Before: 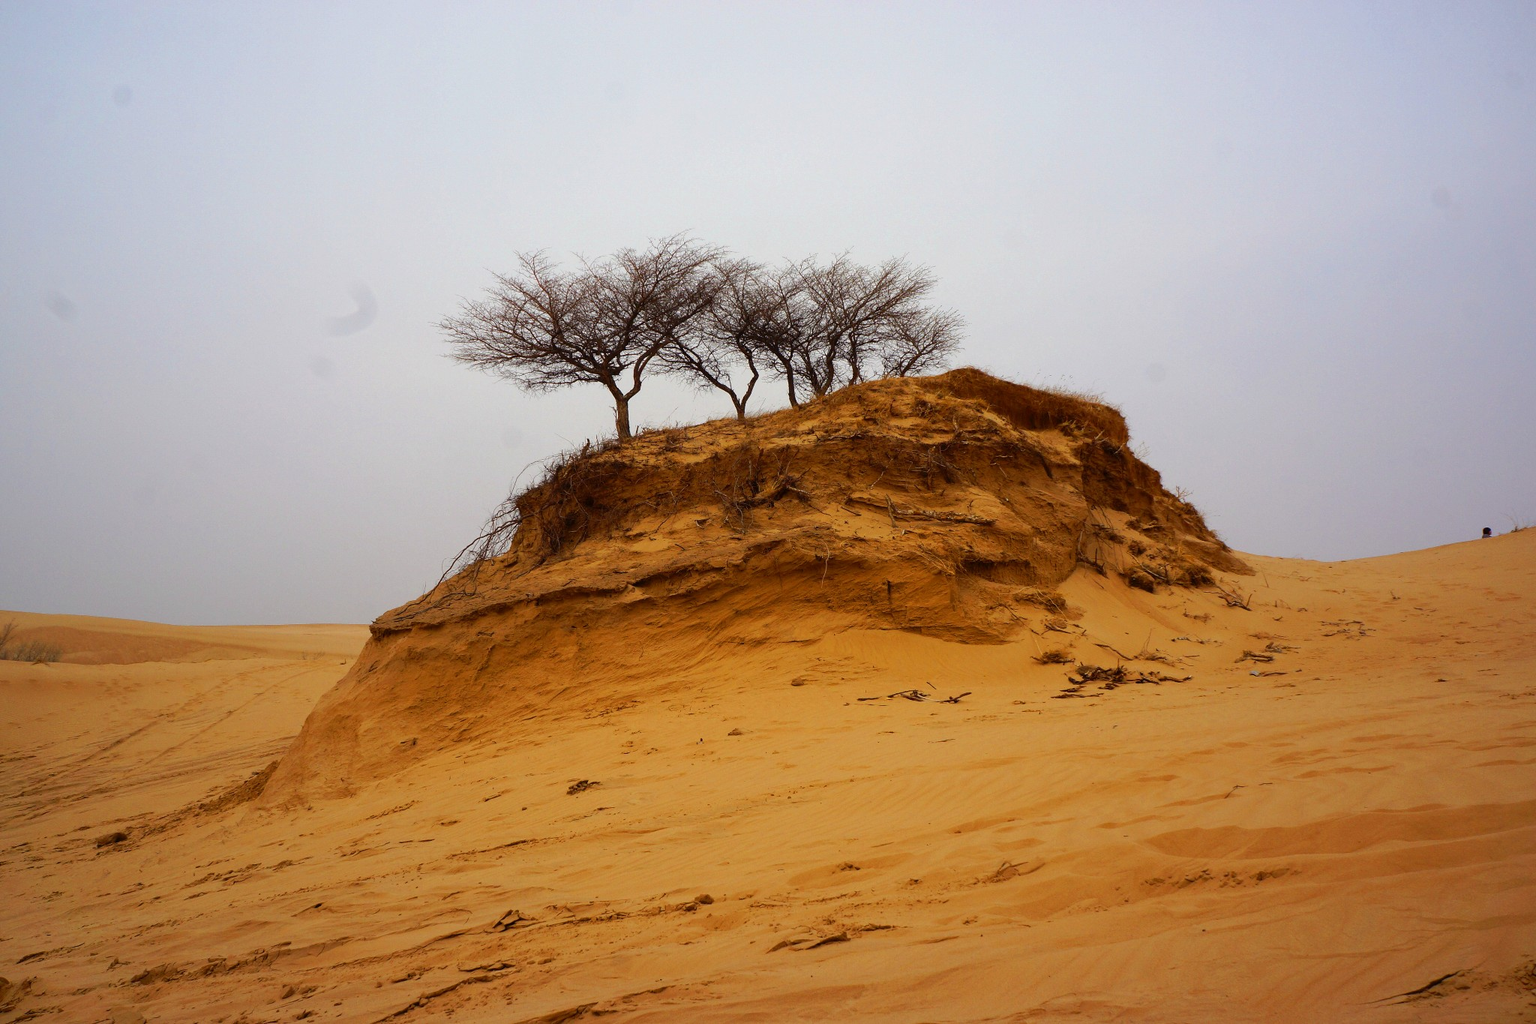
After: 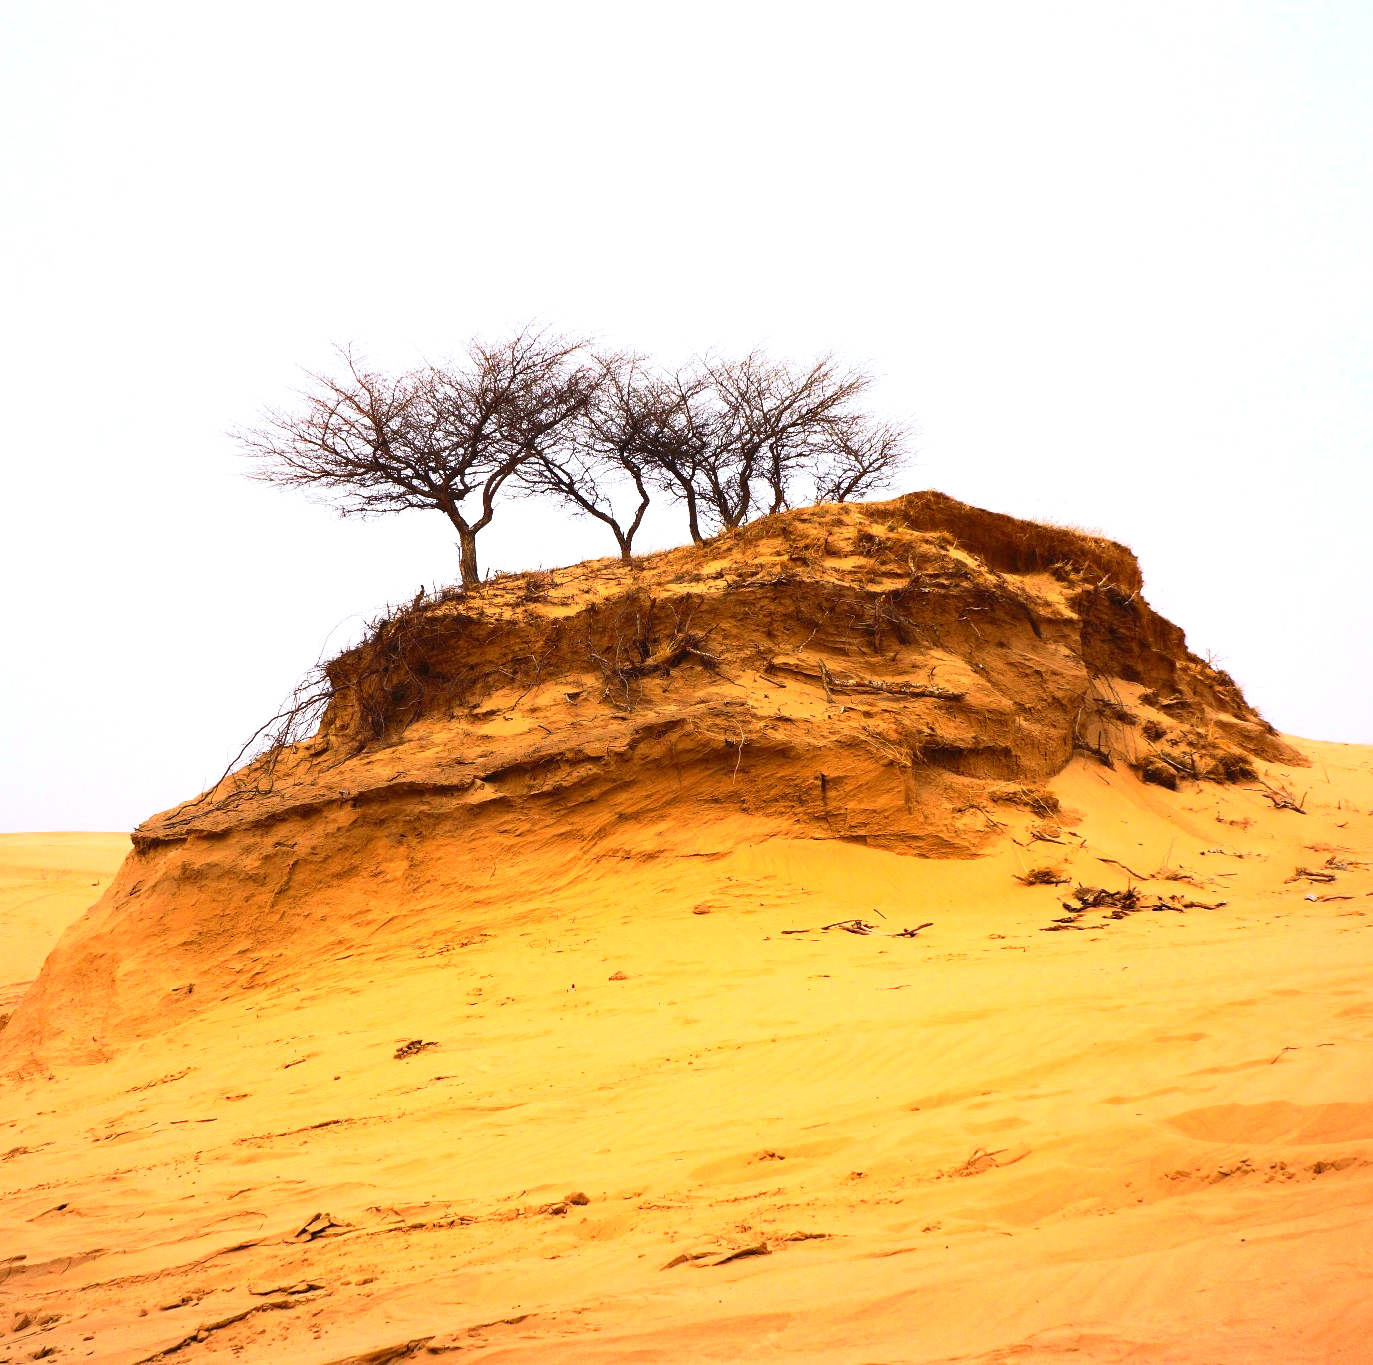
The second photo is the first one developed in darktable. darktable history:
crop and rotate: left 17.703%, right 15.25%
exposure: black level correction 0, exposure 0.5 EV, compensate highlight preservation false
tone equalizer: -8 EV 0 EV, -7 EV -0.001 EV, -6 EV 0.005 EV, -5 EV -0.037 EV, -4 EV -0.146 EV, -3 EV -0.136 EV, -2 EV 0.223 EV, -1 EV 0.709 EV, +0 EV 0.503 EV, mask exposure compensation -0.515 EV
color calibration: illuminant as shot in camera, x 0.358, y 0.373, temperature 4628.91 K
contrast brightness saturation: contrast 0.203, brightness 0.163, saturation 0.217
